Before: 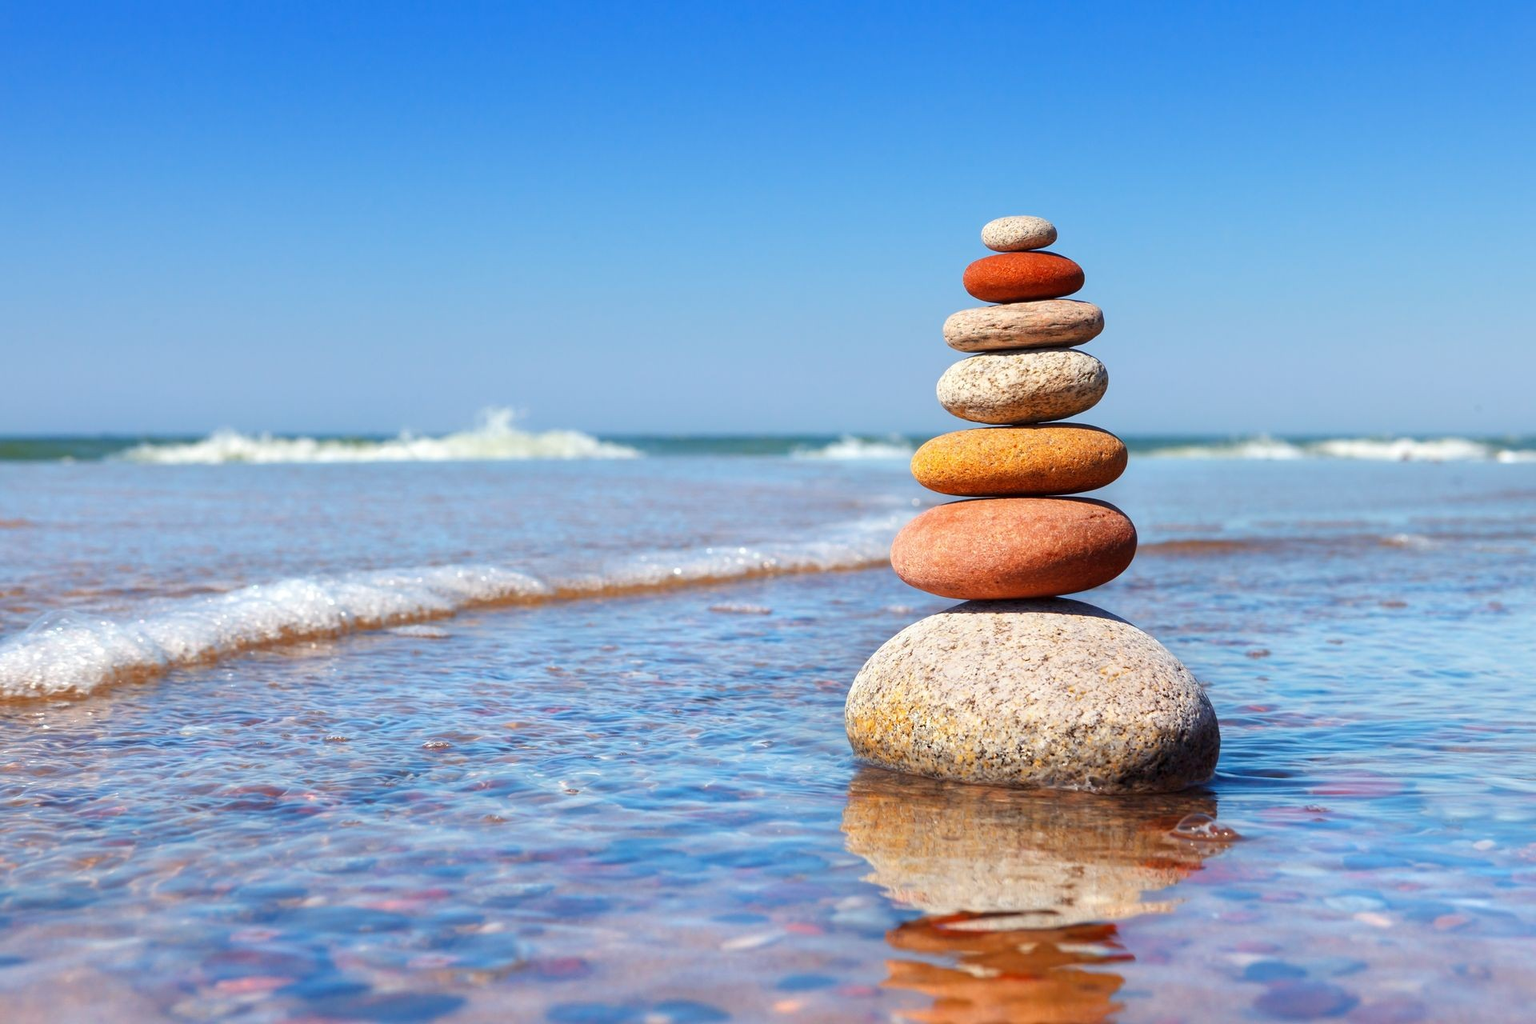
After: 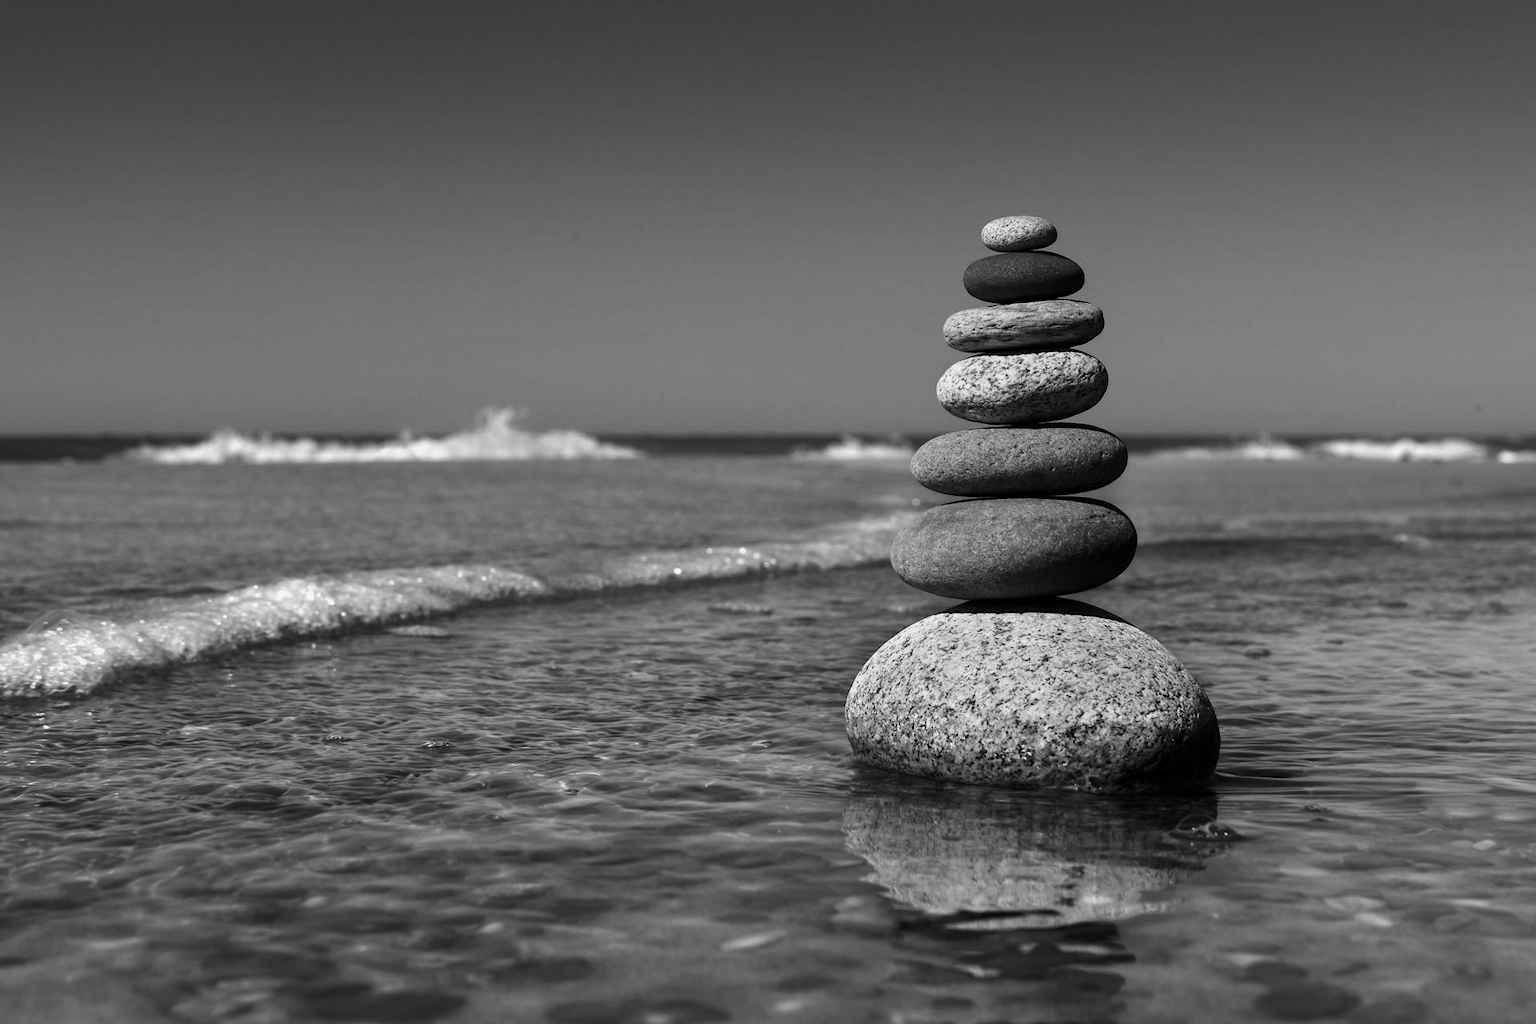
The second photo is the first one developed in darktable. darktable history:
contrast brightness saturation: contrast -0.032, brightness -0.588, saturation -0.993
